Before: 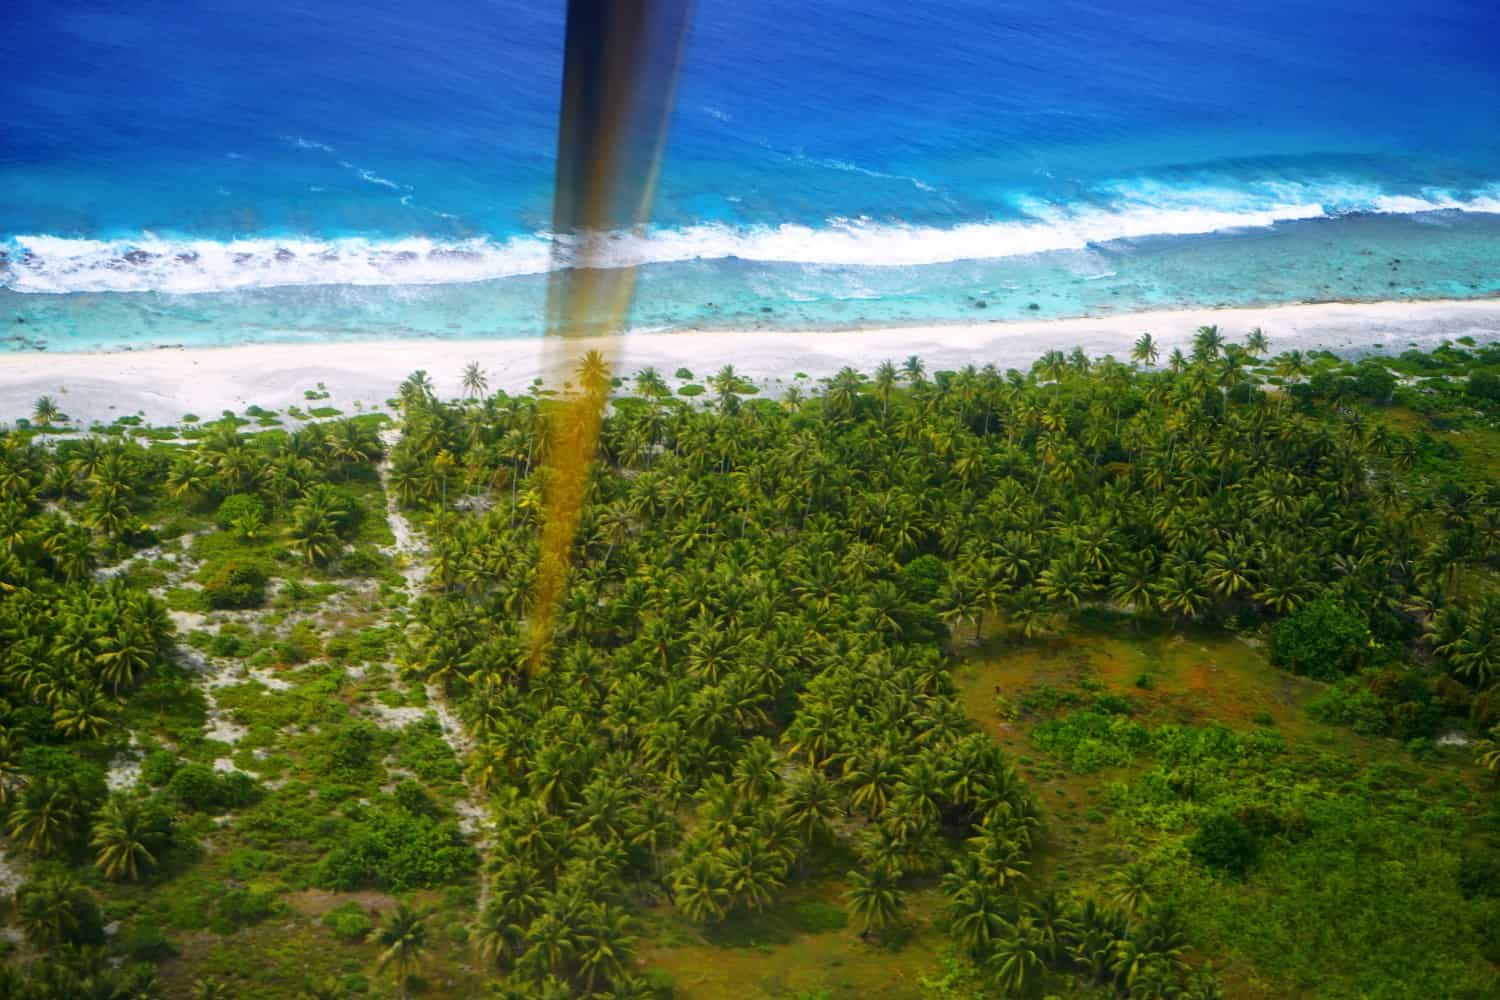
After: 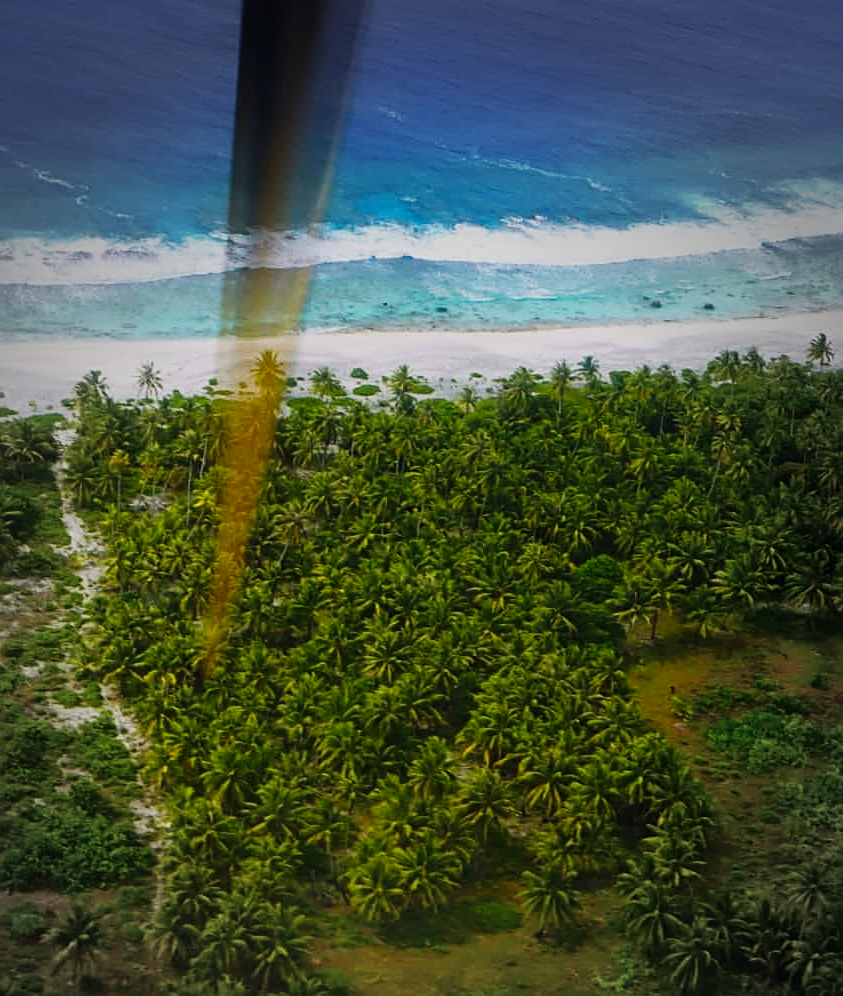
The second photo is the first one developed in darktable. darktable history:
tone curve: curves: ch0 [(0, 0) (0.003, 0.002) (0.011, 0.009) (0.025, 0.019) (0.044, 0.031) (0.069, 0.044) (0.1, 0.061) (0.136, 0.087) (0.177, 0.127) (0.224, 0.172) (0.277, 0.226) (0.335, 0.295) (0.399, 0.367) (0.468, 0.445) (0.543, 0.536) (0.623, 0.626) (0.709, 0.717) (0.801, 0.806) (0.898, 0.889) (1, 1)], preserve colors none
base curve: curves: ch0 [(0, 0) (0.472, 0.508) (1, 1)]
vignetting: fall-off start 64.63%, center (-0.034, 0.148), width/height ratio 0.881
crop: left 21.674%, right 22.086%
sharpen: on, module defaults
graduated density: rotation 5.63°, offset 76.9
